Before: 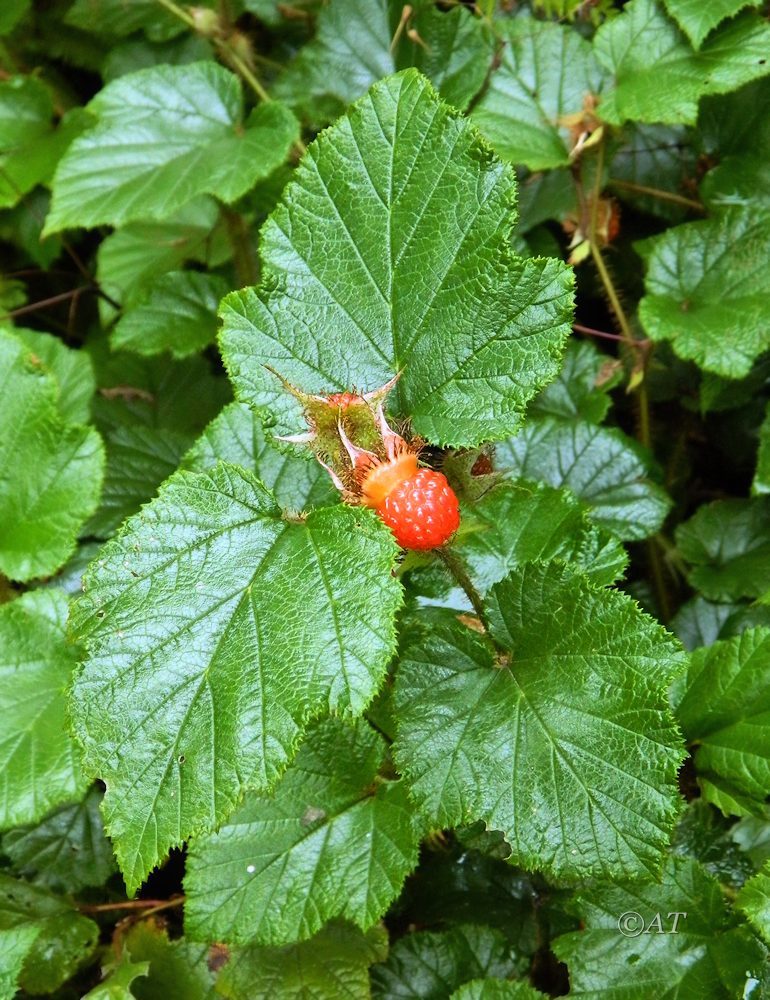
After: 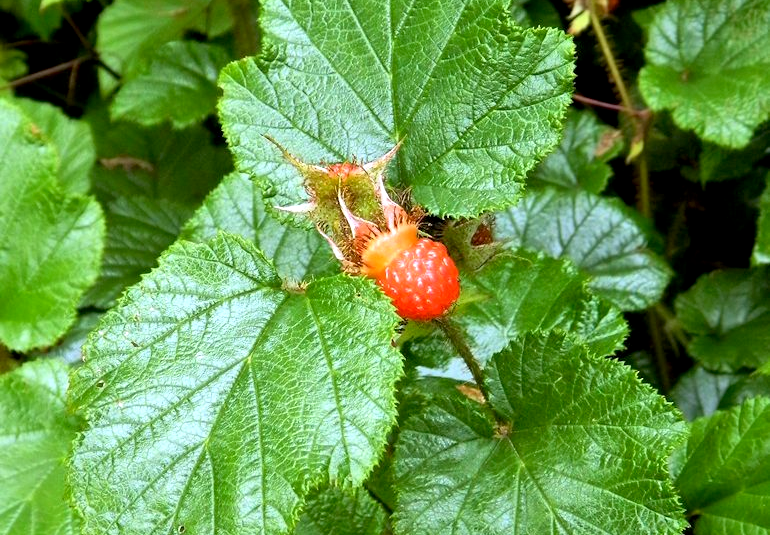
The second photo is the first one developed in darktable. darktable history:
exposure: black level correction 0.005, exposure 0.286 EV, compensate highlight preservation false
crop and rotate: top 23.043%, bottom 23.437%
